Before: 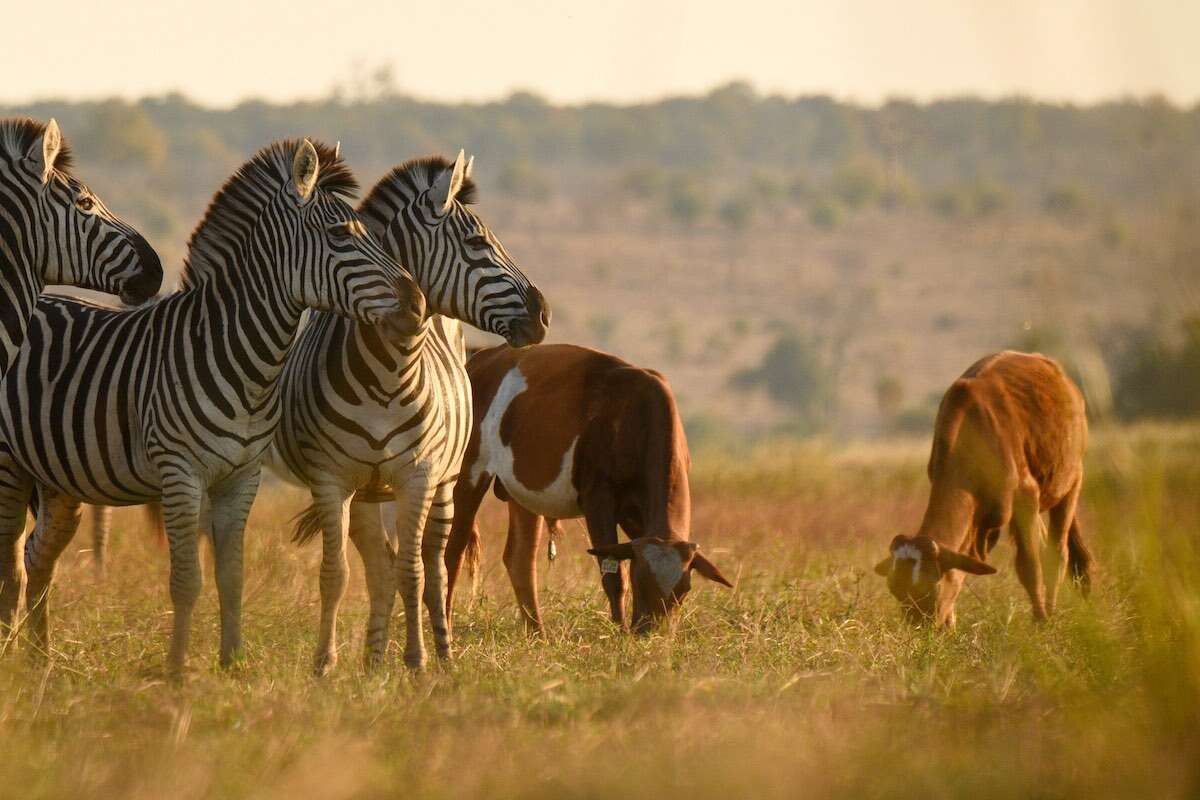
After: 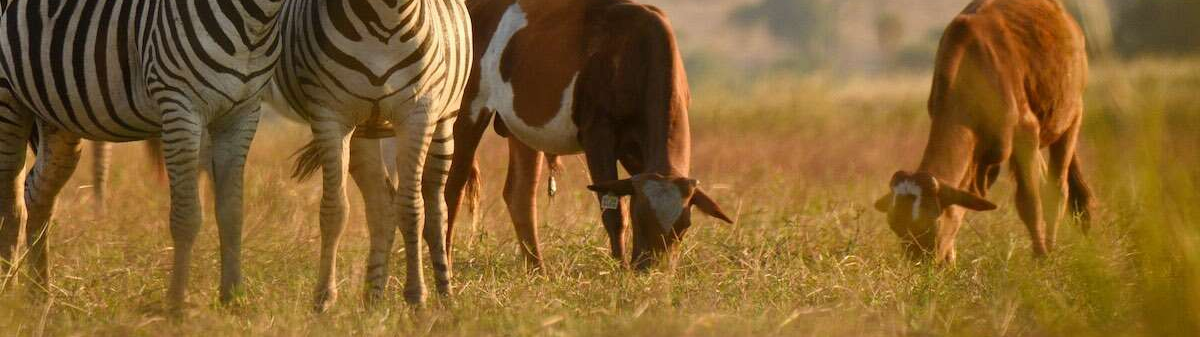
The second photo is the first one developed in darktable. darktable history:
shadows and highlights: shadows 43.44, white point adjustment -1.44, soften with gaussian
crop: top 45.547%, bottom 12.211%
